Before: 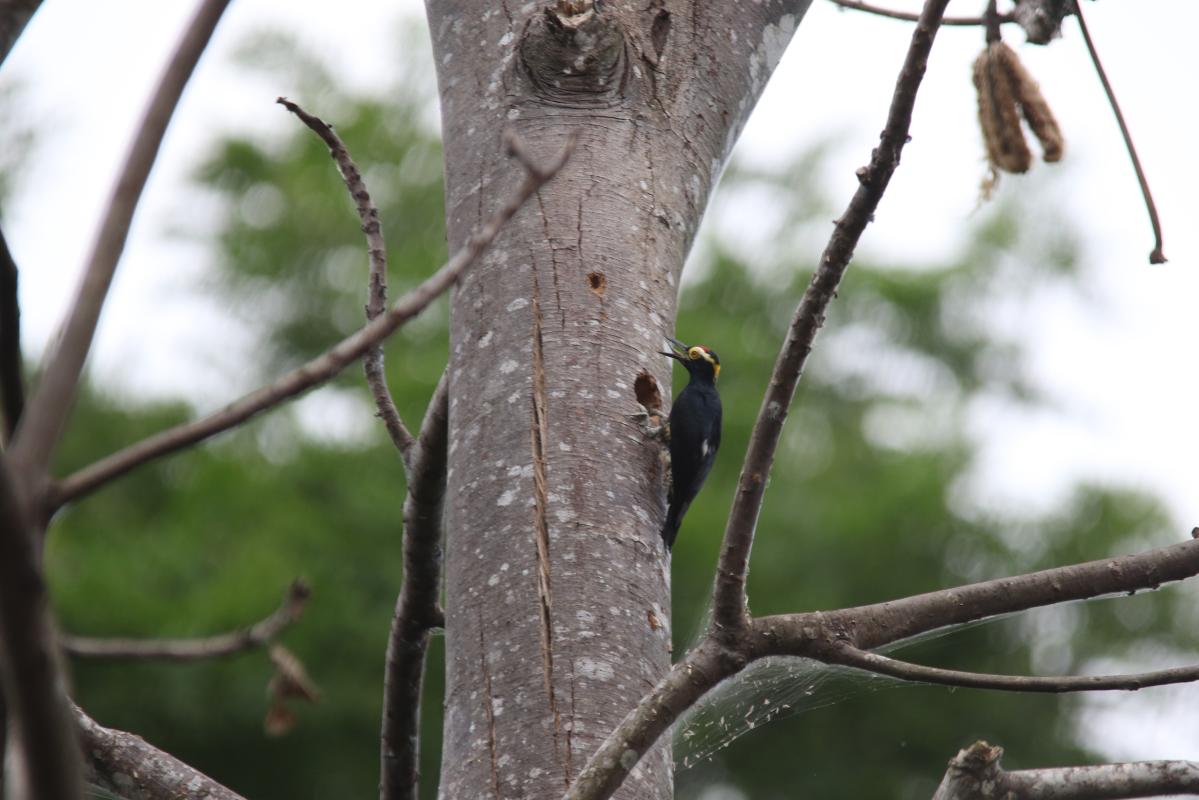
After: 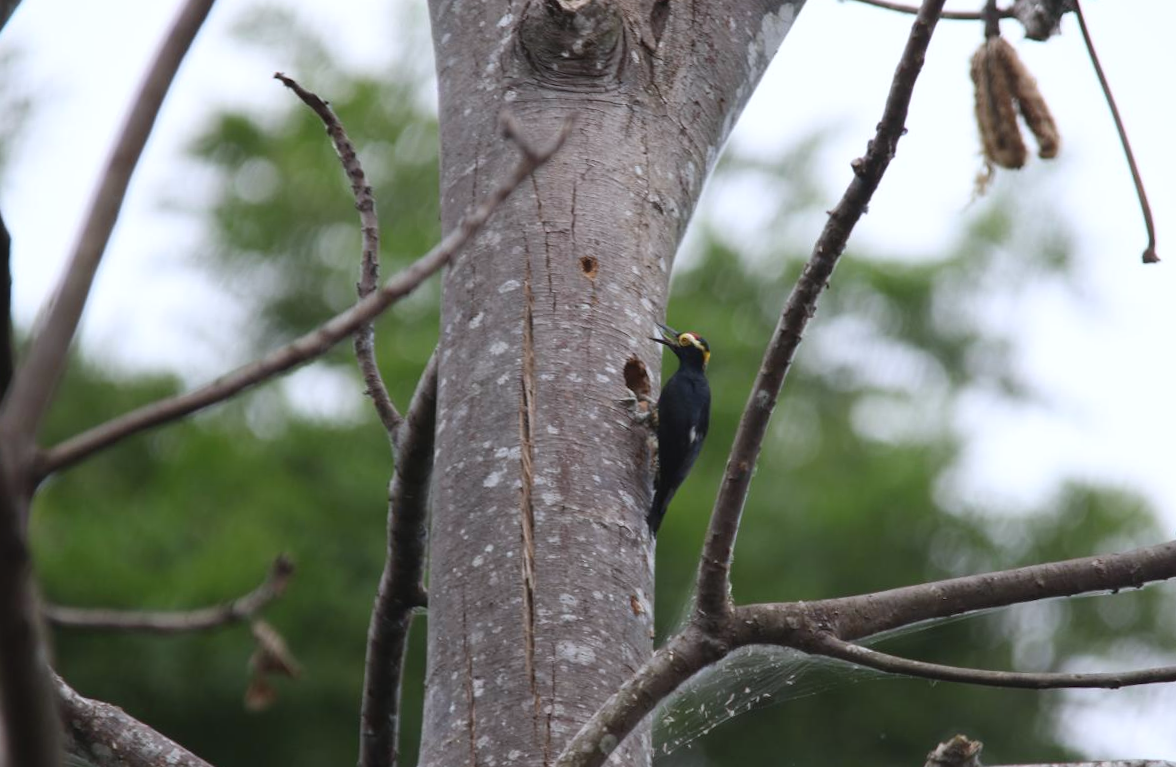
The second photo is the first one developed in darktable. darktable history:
white balance: red 0.976, blue 1.04
rotate and perspective: rotation 1.57°, crop left 0.018, crop right 0.982, crop top 0.039, crop bottom 0.961
